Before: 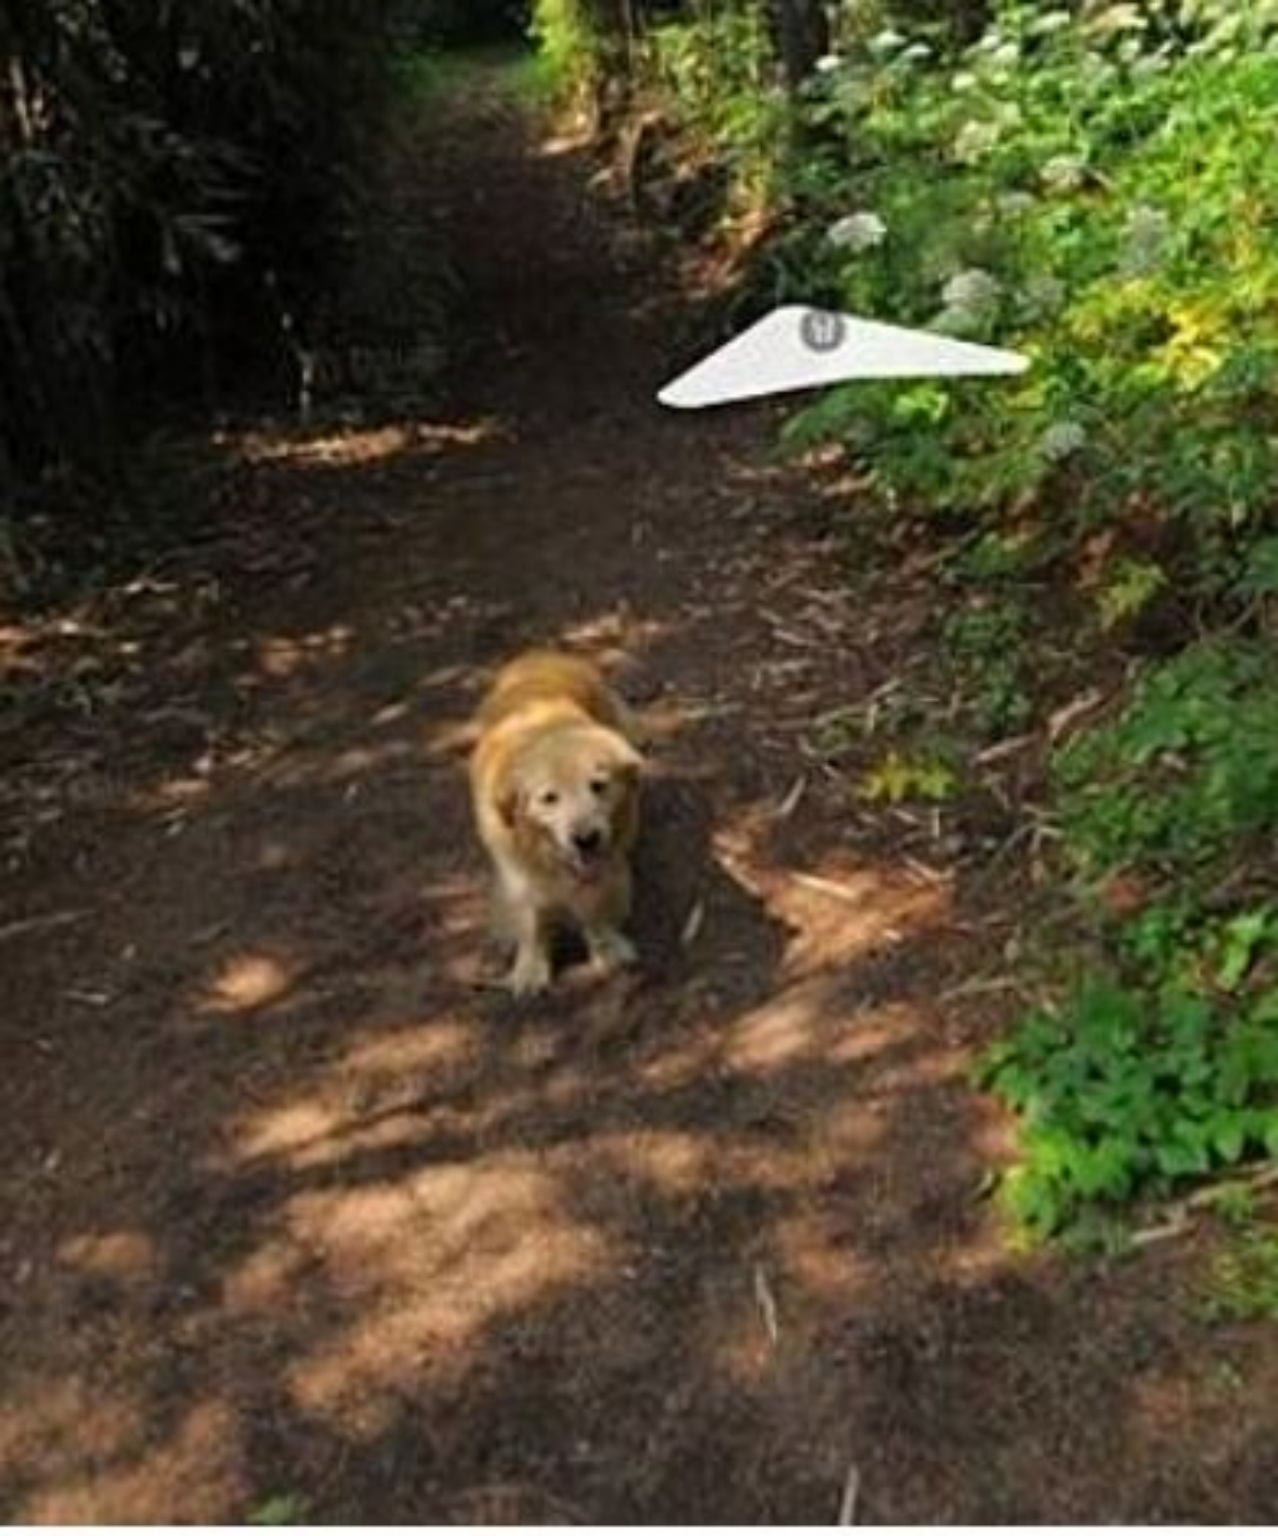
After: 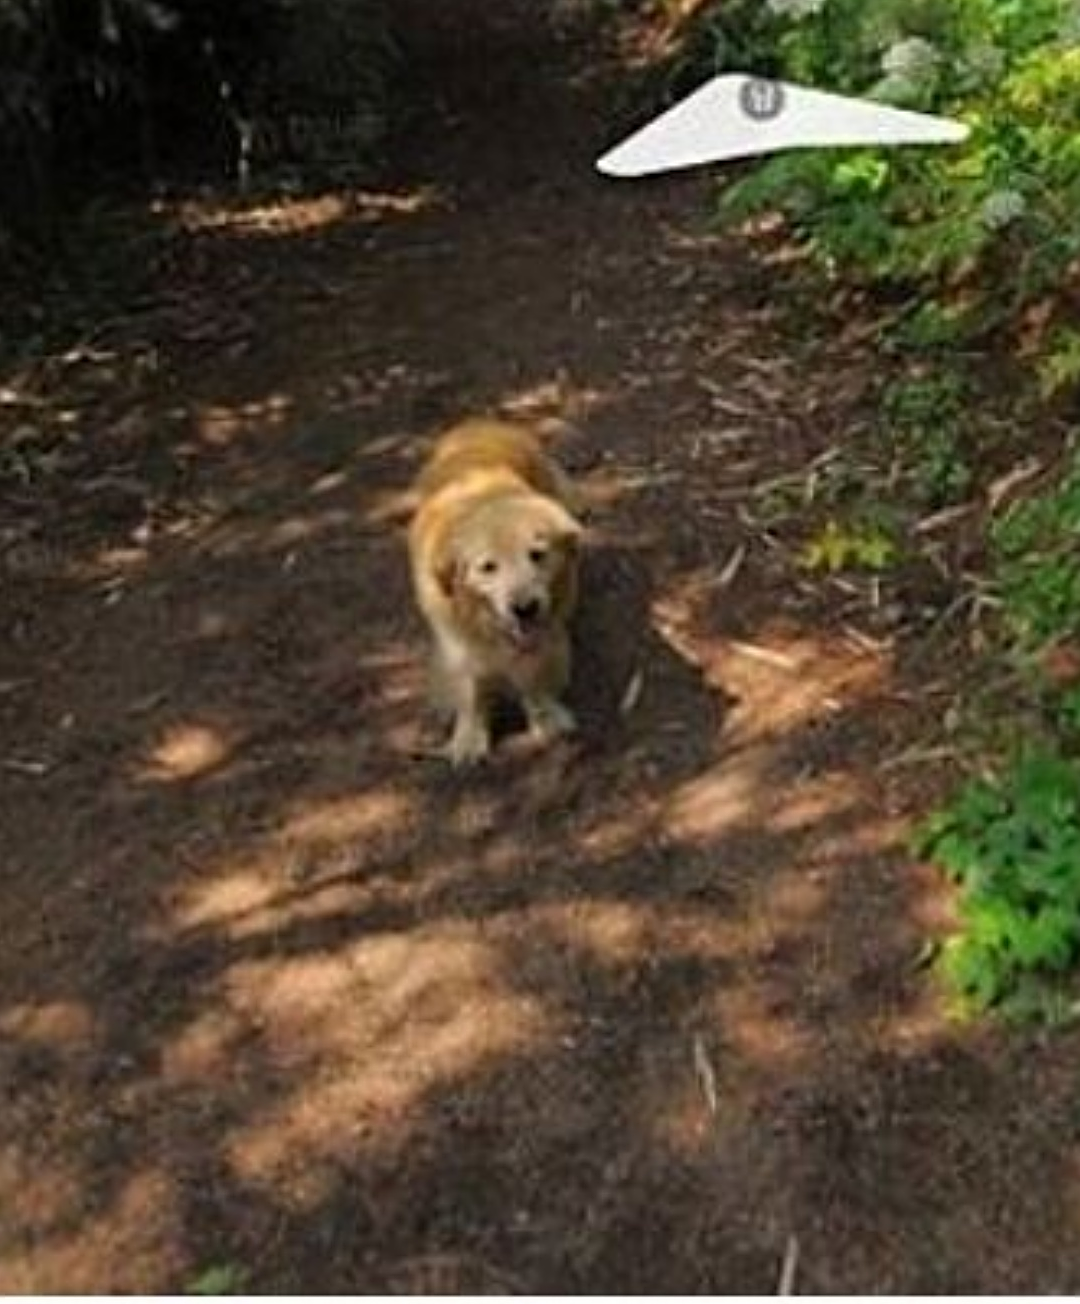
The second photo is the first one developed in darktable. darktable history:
crop and rotate: left 4.903%, top 15.162%, right 10.672%
sharpen: on, module defaults
